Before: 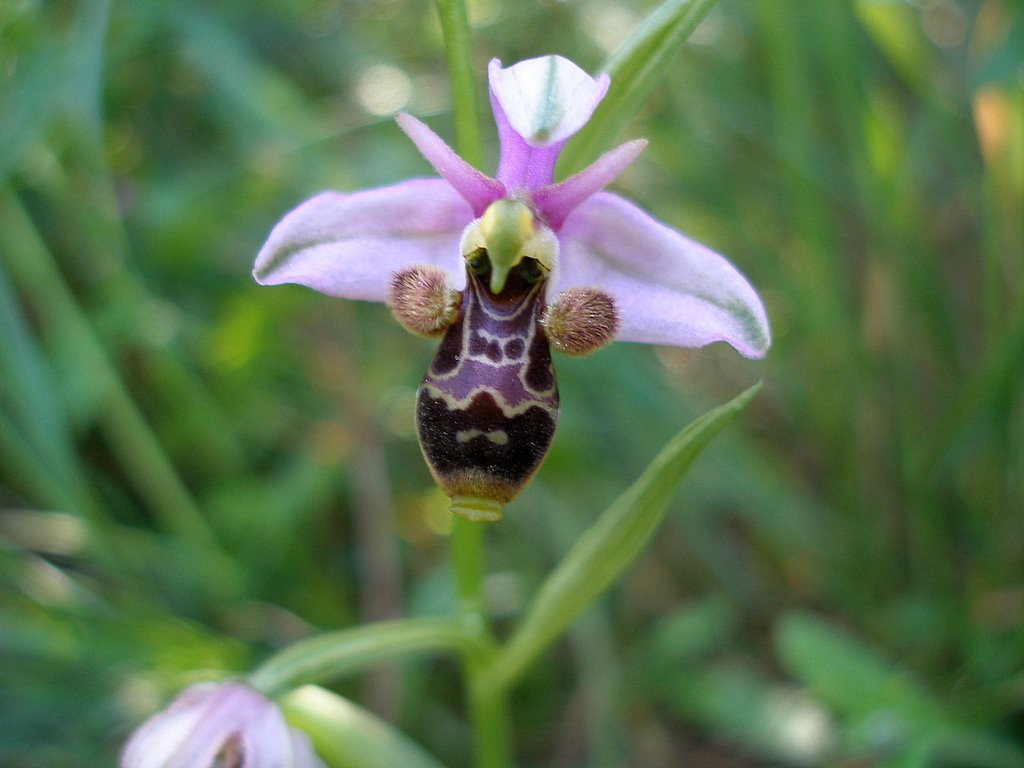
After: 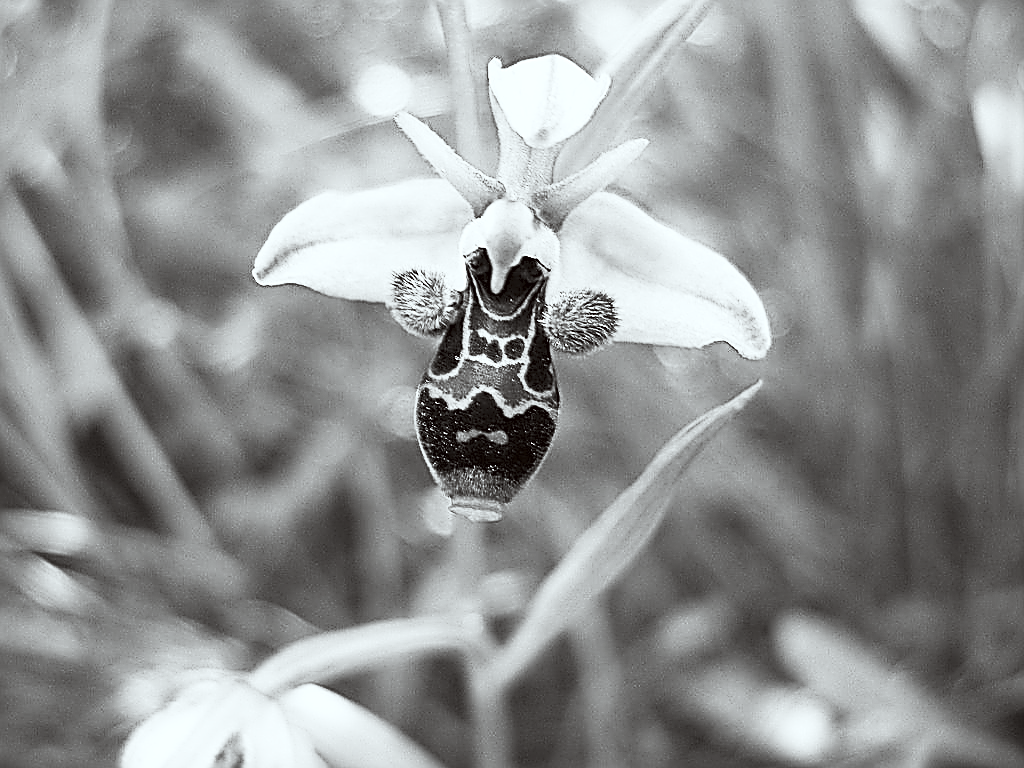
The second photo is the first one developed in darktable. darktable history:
color correction: highlights a* -2.73, highlights b* -2.09, shadows a* 2.41, shadows b* 2.73
contrast brightness saturation: contrast 0.53, brightness 0.47, saturation -1
sharpen: amount 2
